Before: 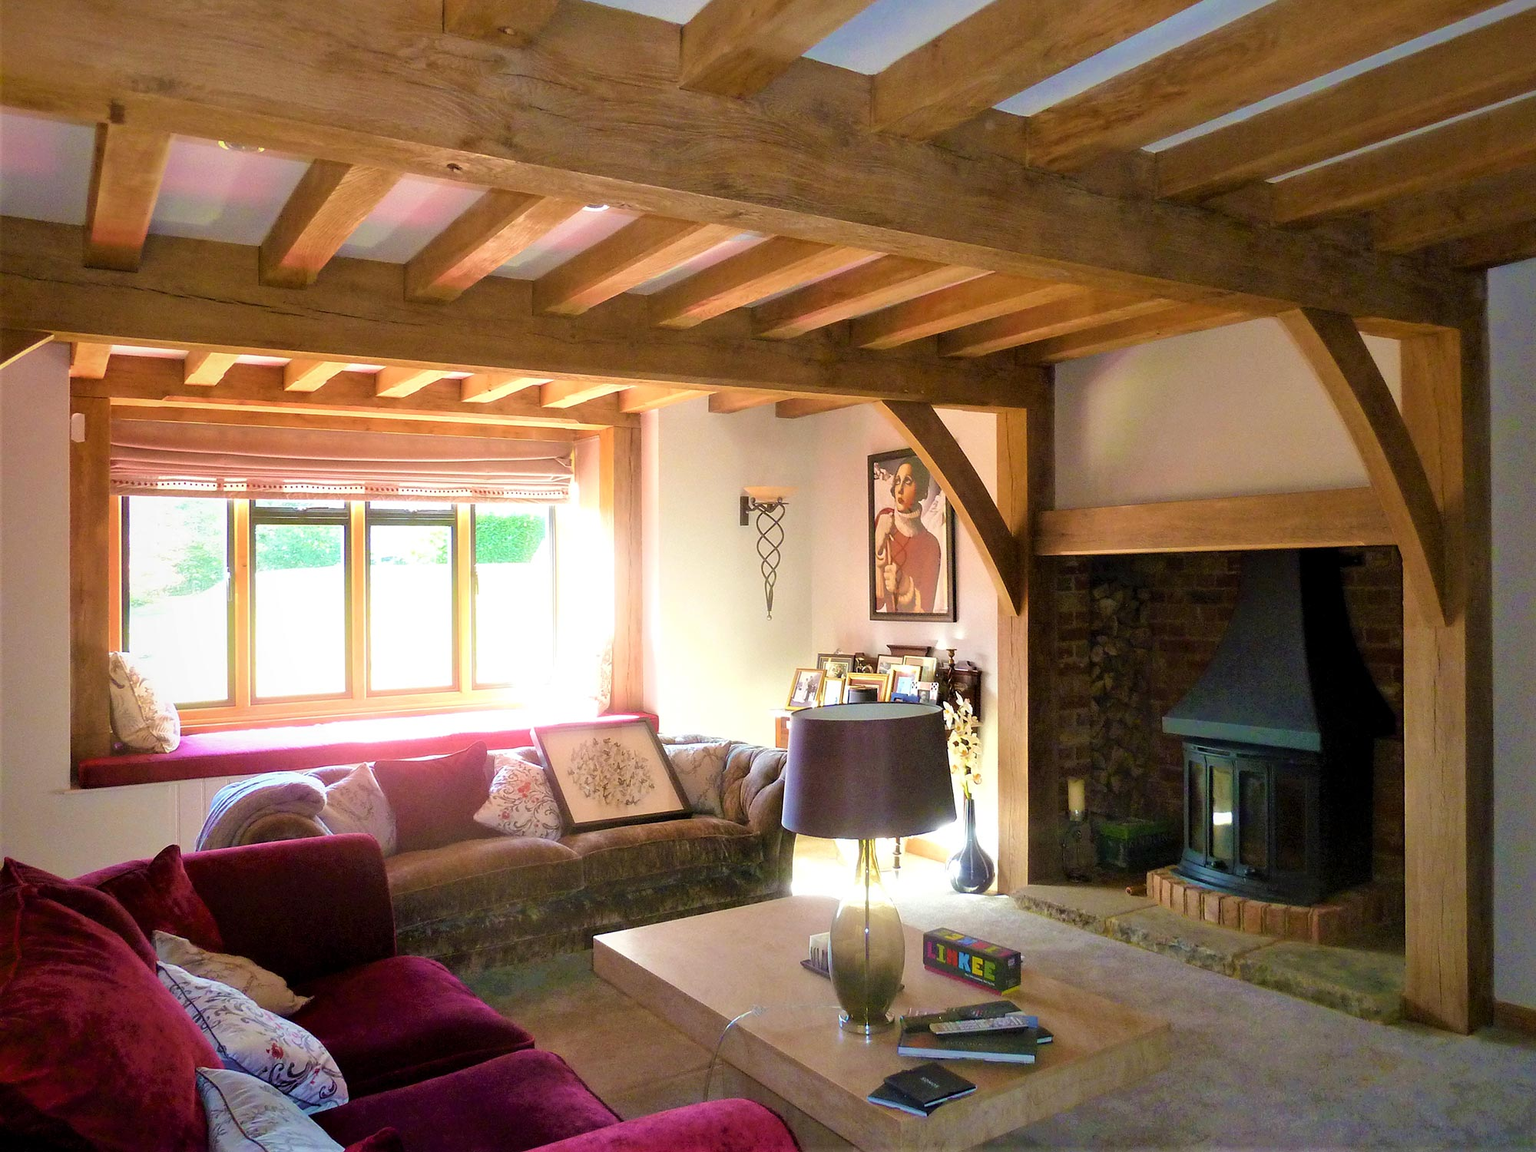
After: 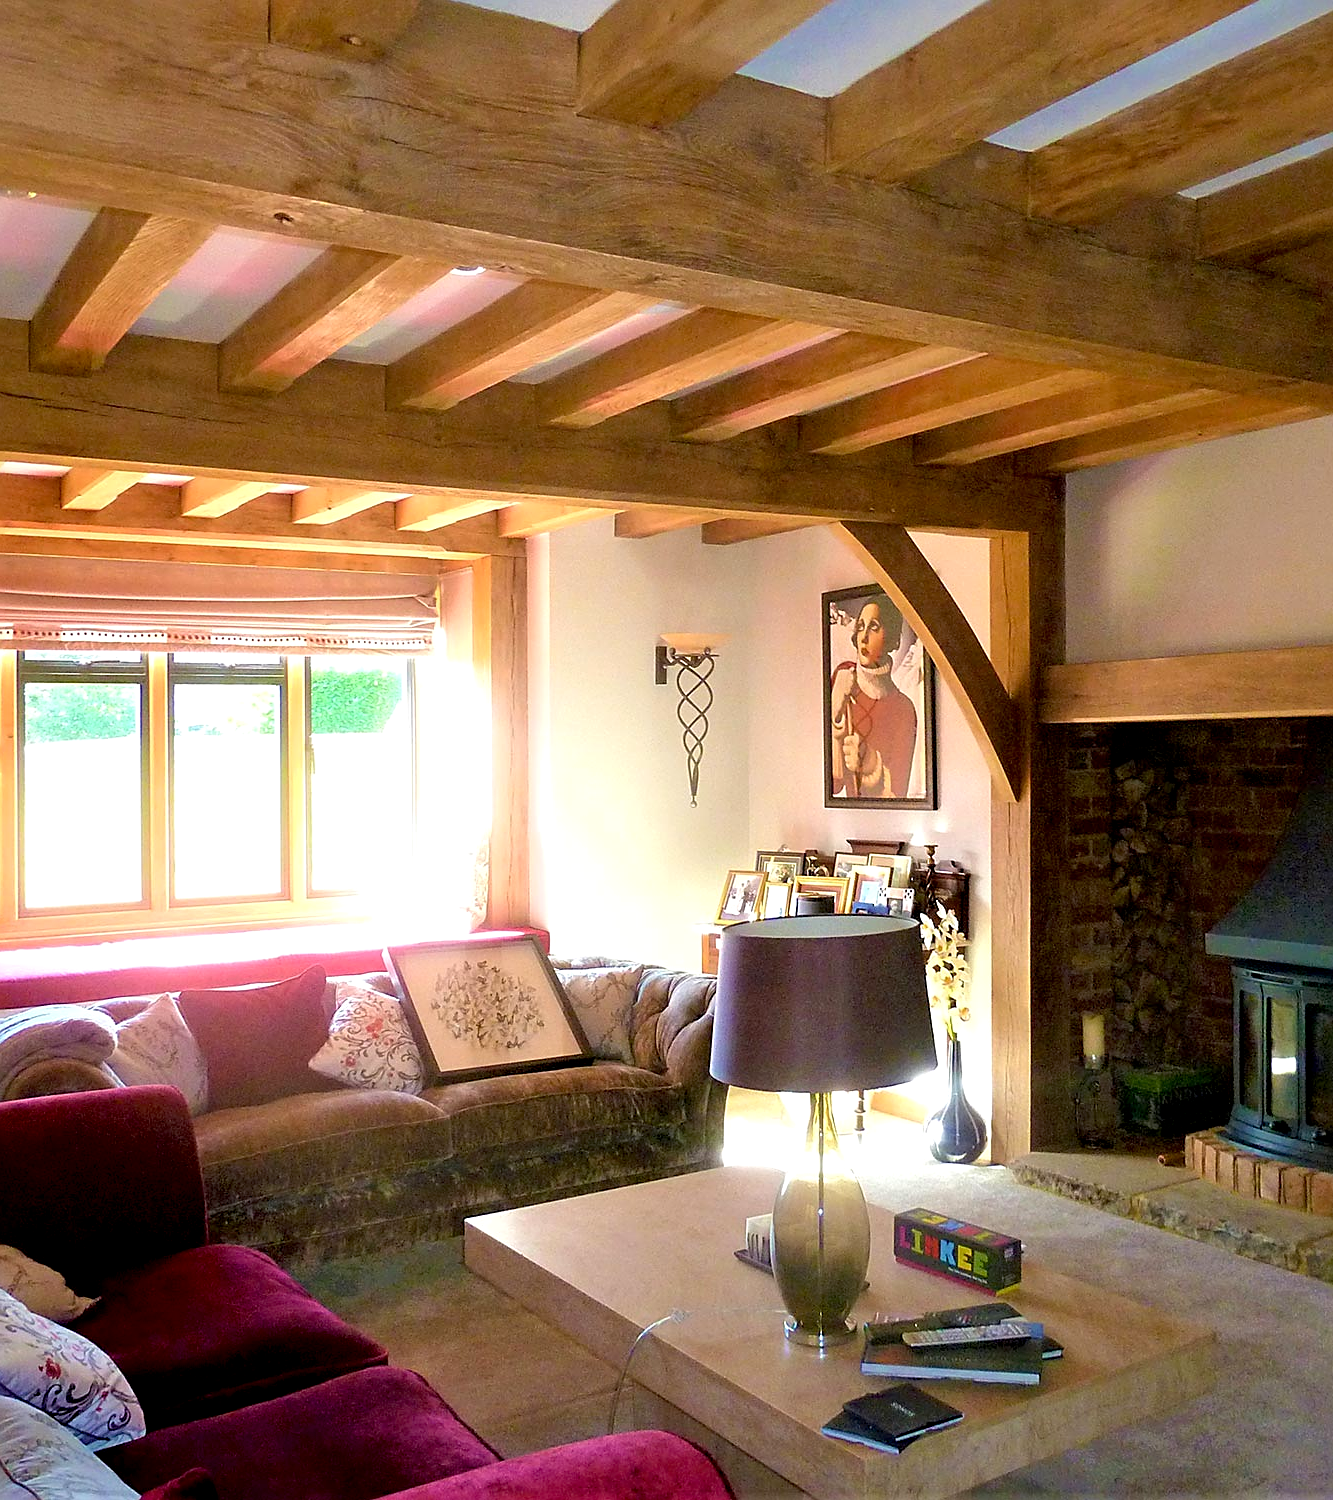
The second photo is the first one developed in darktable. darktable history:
crop: left 15.417%, right 17.914%
exposure: black level correction 0.007, exposure 0.155 EV, compensate highlight preservation false
sharpen: on, module defaults
